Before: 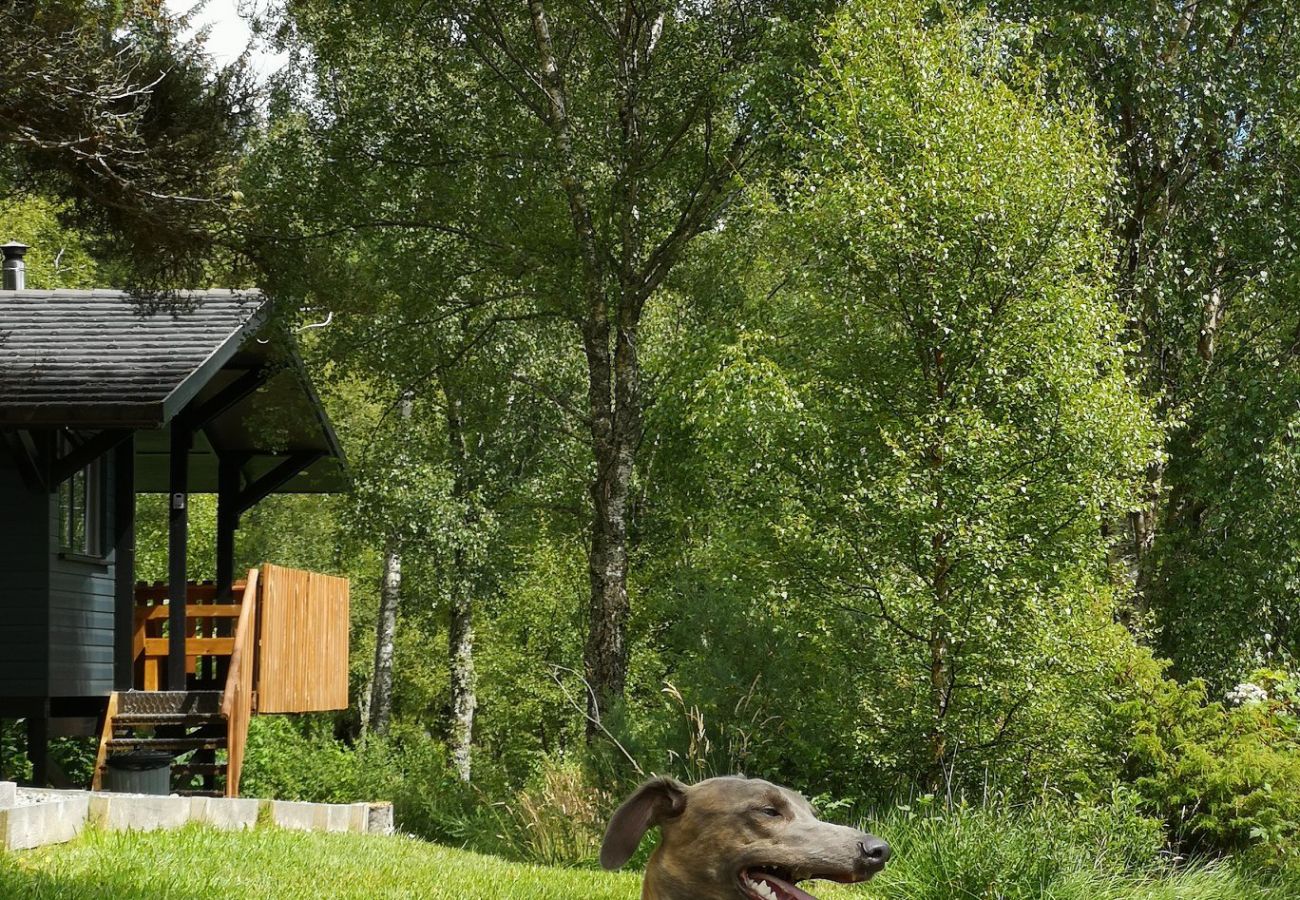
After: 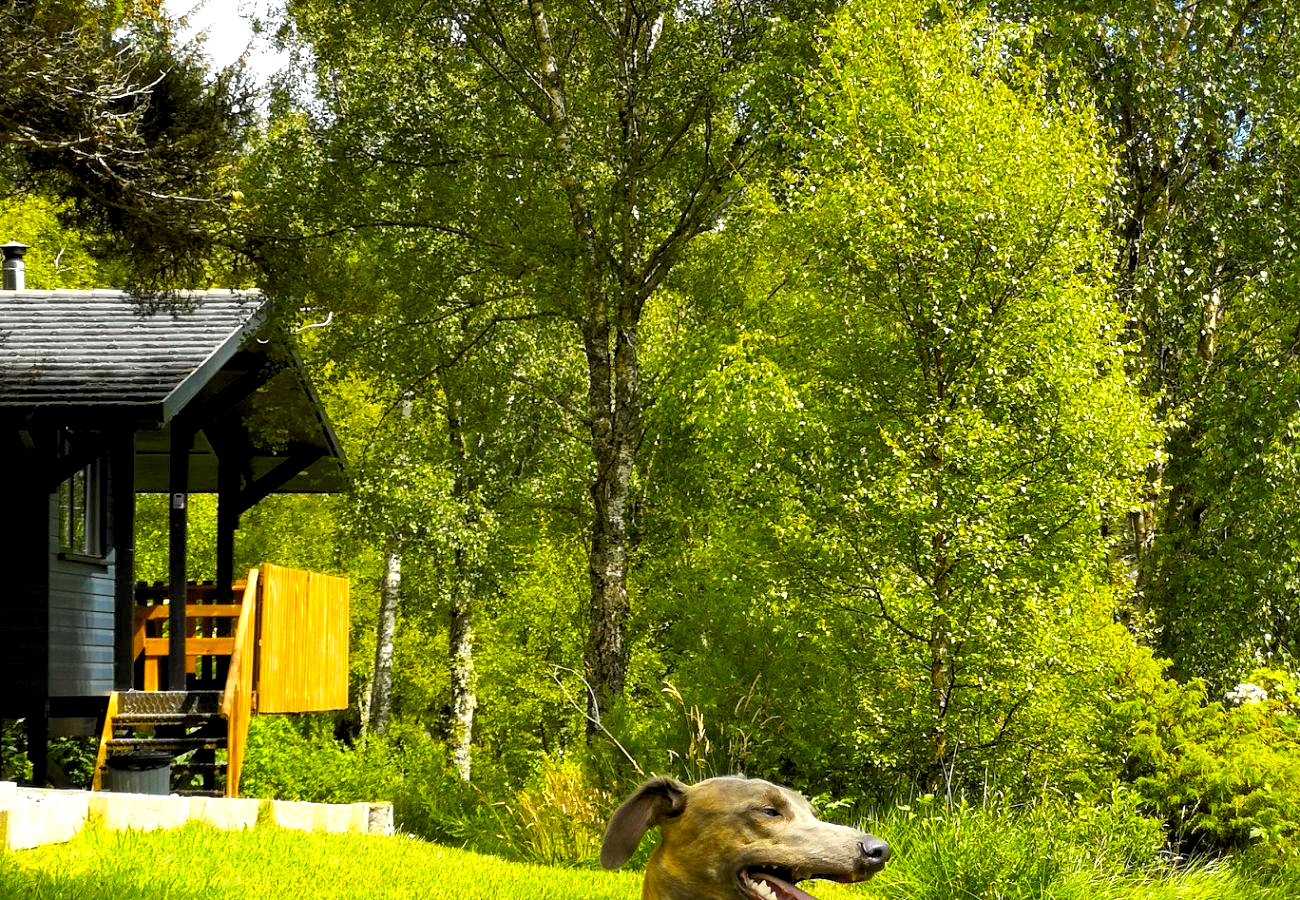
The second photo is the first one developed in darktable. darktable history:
rgb levels: levels [[0.01, 0.419, 0.839], [0, 0.5, 1], [0, 0.5, 1]]
exposure: exposure 0.496 EV, compensate highlight preservation false
color contrast: green-magenta contrast 1.12, blue-yellow contrast 1.95, unbound 0
